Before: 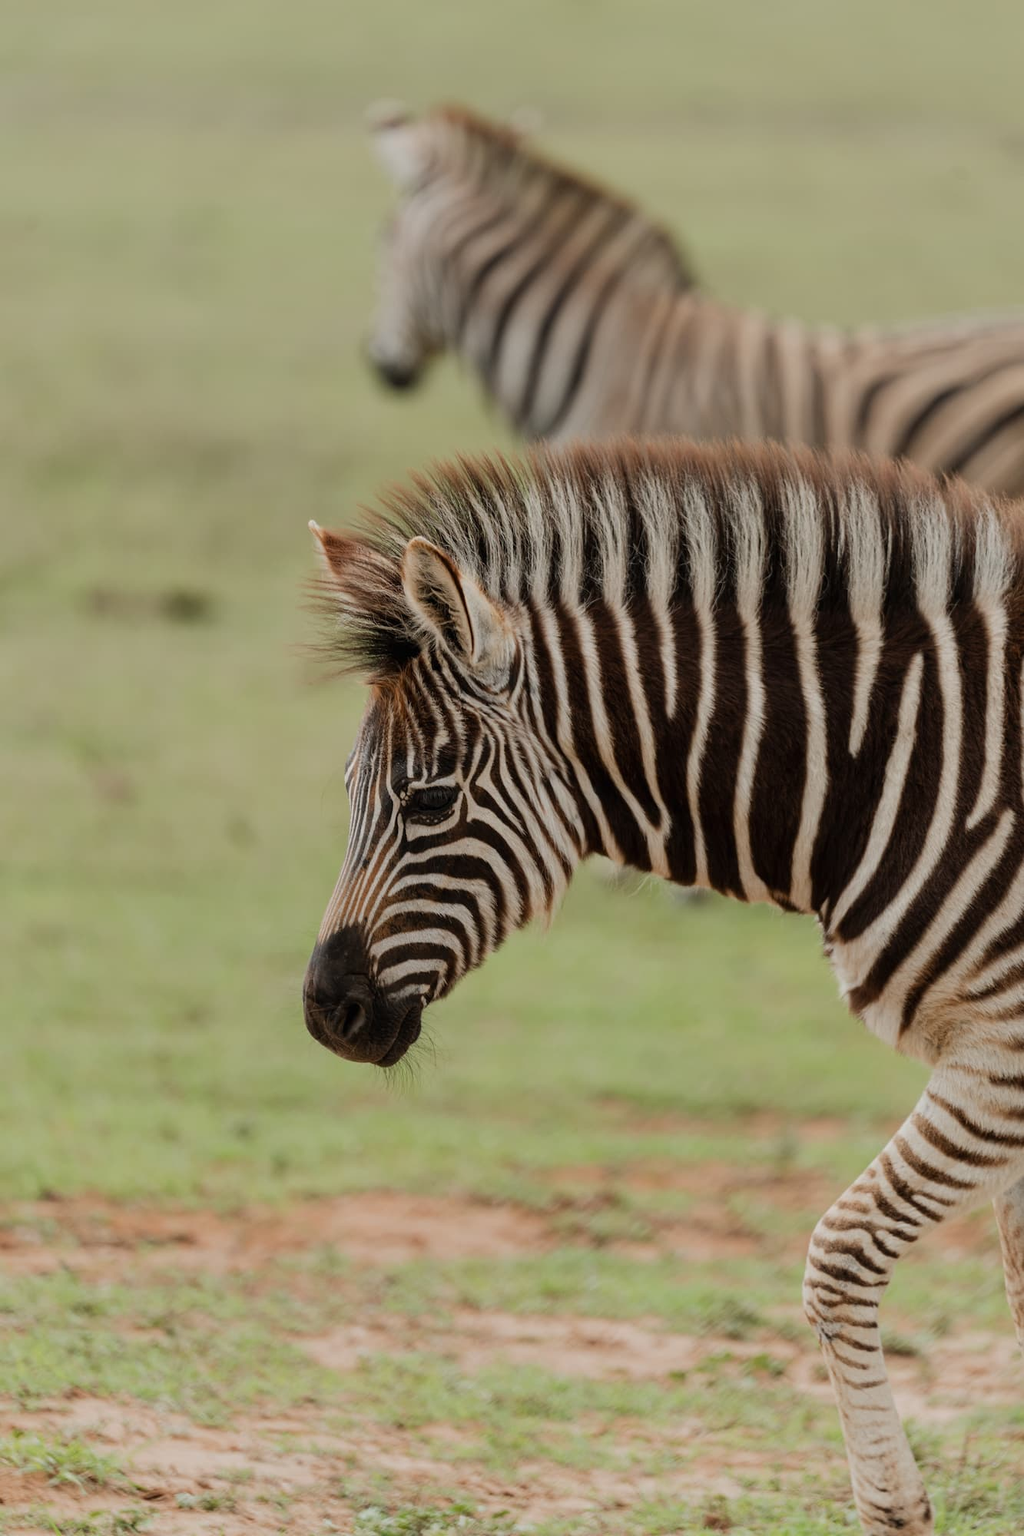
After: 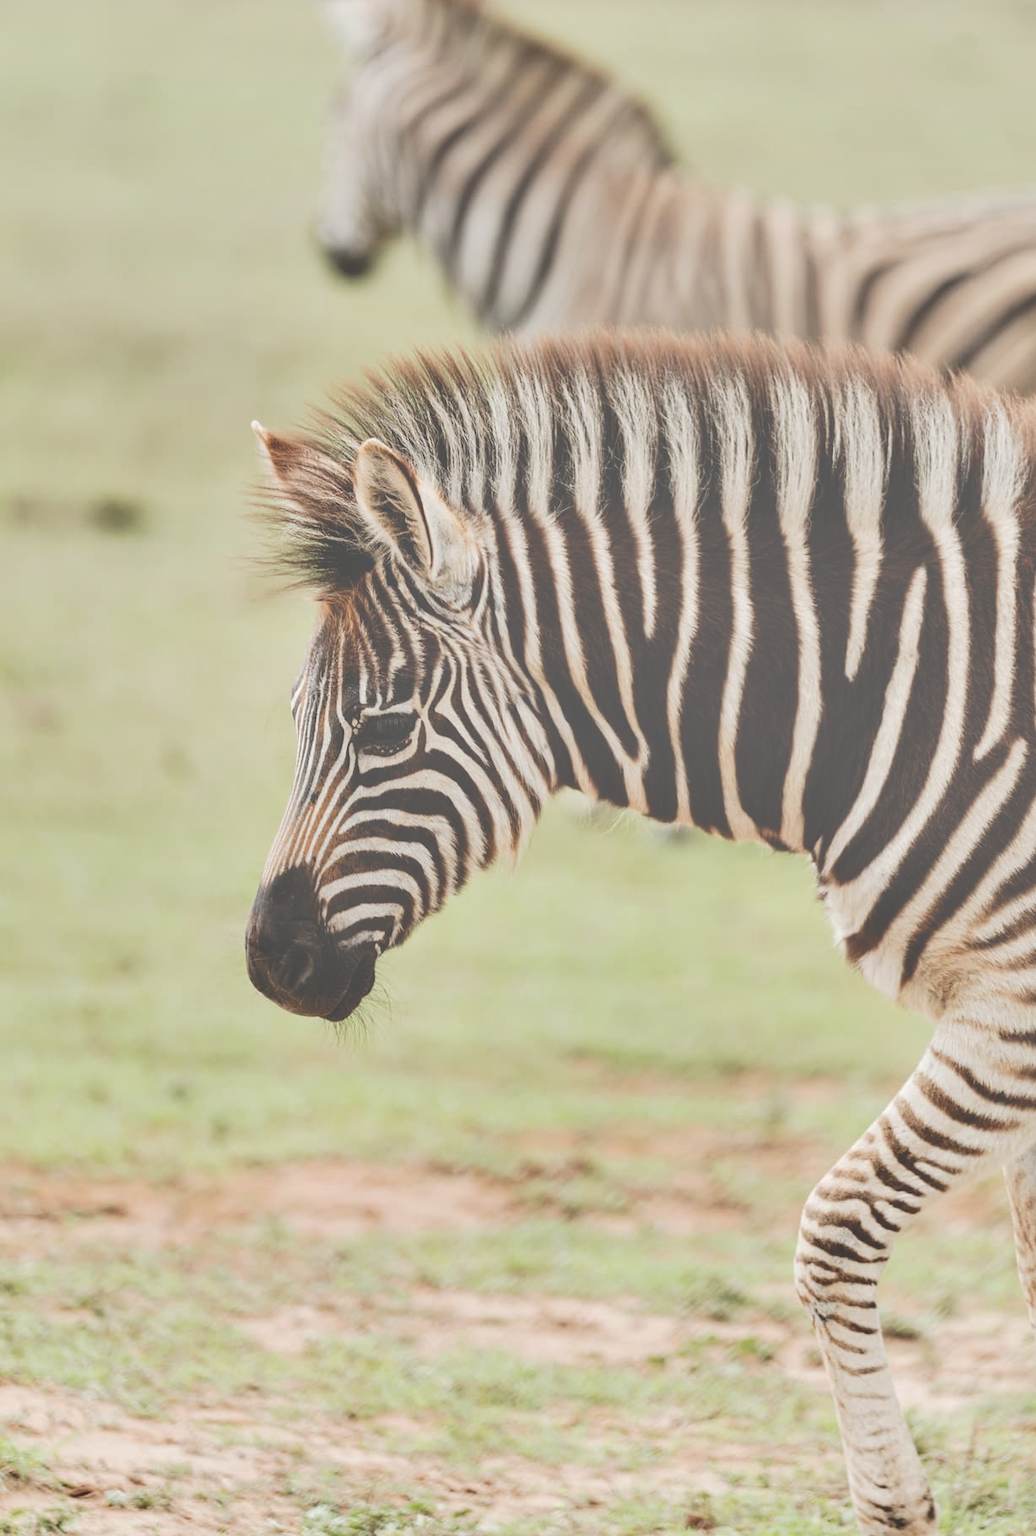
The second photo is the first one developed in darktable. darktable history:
crop and rotate: left 7.831%, top 8.98%
shadows and highlights: low approximation 0.01, soften with gaussian
tone curve: curves: ch0 [(0, 0) (0.003, 0.002) (0.011, 0.009) (0.025, 0.019) (0.044, 0.031) (0.069, 0.04) (0.1, 0.059) (0.136, 0.092) (0.177, 0.134) (0.224, 0.192) (0.277, 0.262) (0.335, 0.348) (0.399, 0.446) (0.468, 0.554) (0.543, 0.646) (0.623, 0.731) (0.709, 0.807) (0.801, 0.867) (0.898, 0.931) (1, 1)], preserve colors none
exposure: black level correction -0.071, exposure 0.501 EV, compensate highlight preservation false
